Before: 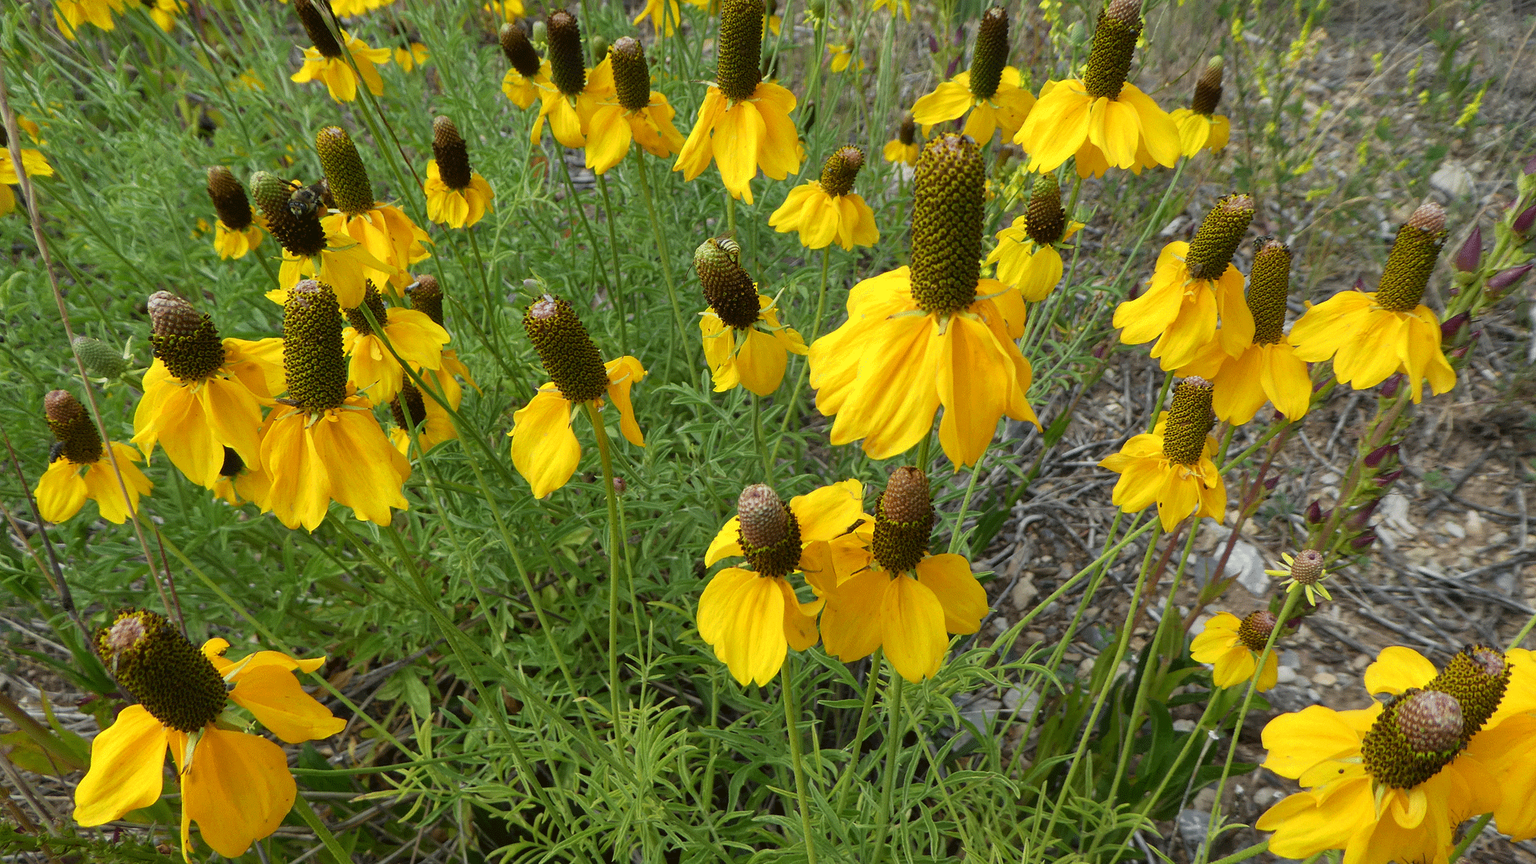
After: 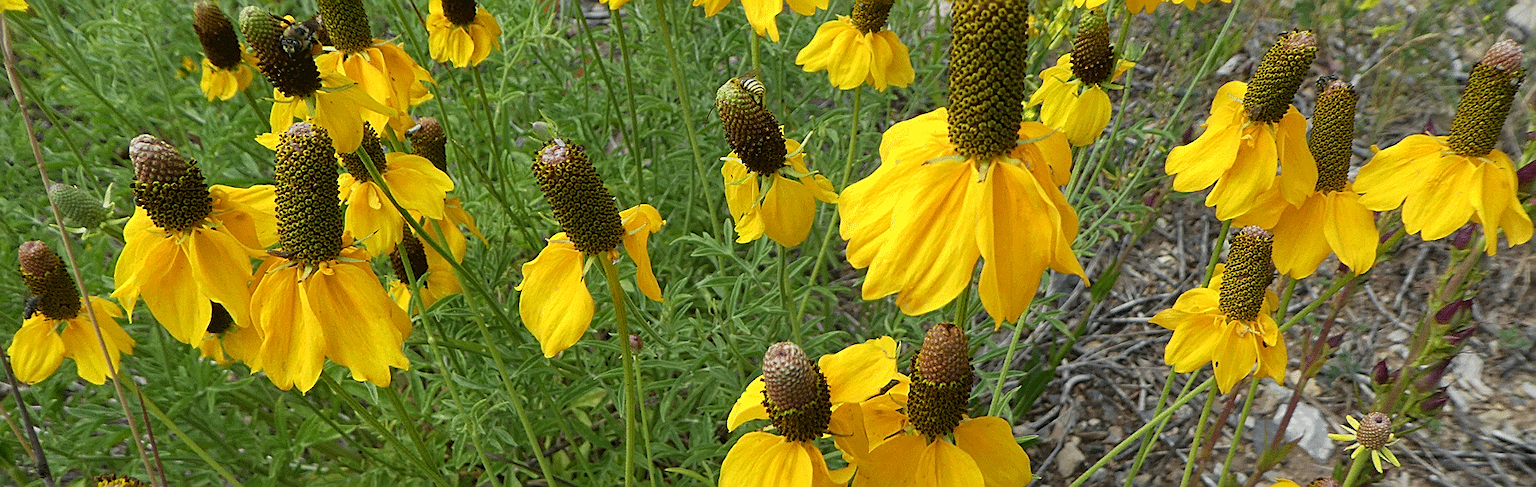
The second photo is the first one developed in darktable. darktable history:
crop: left 1.796%, top 19.194%, right 5.003%, bottom 28.2%
sharpen: on, module defaults
